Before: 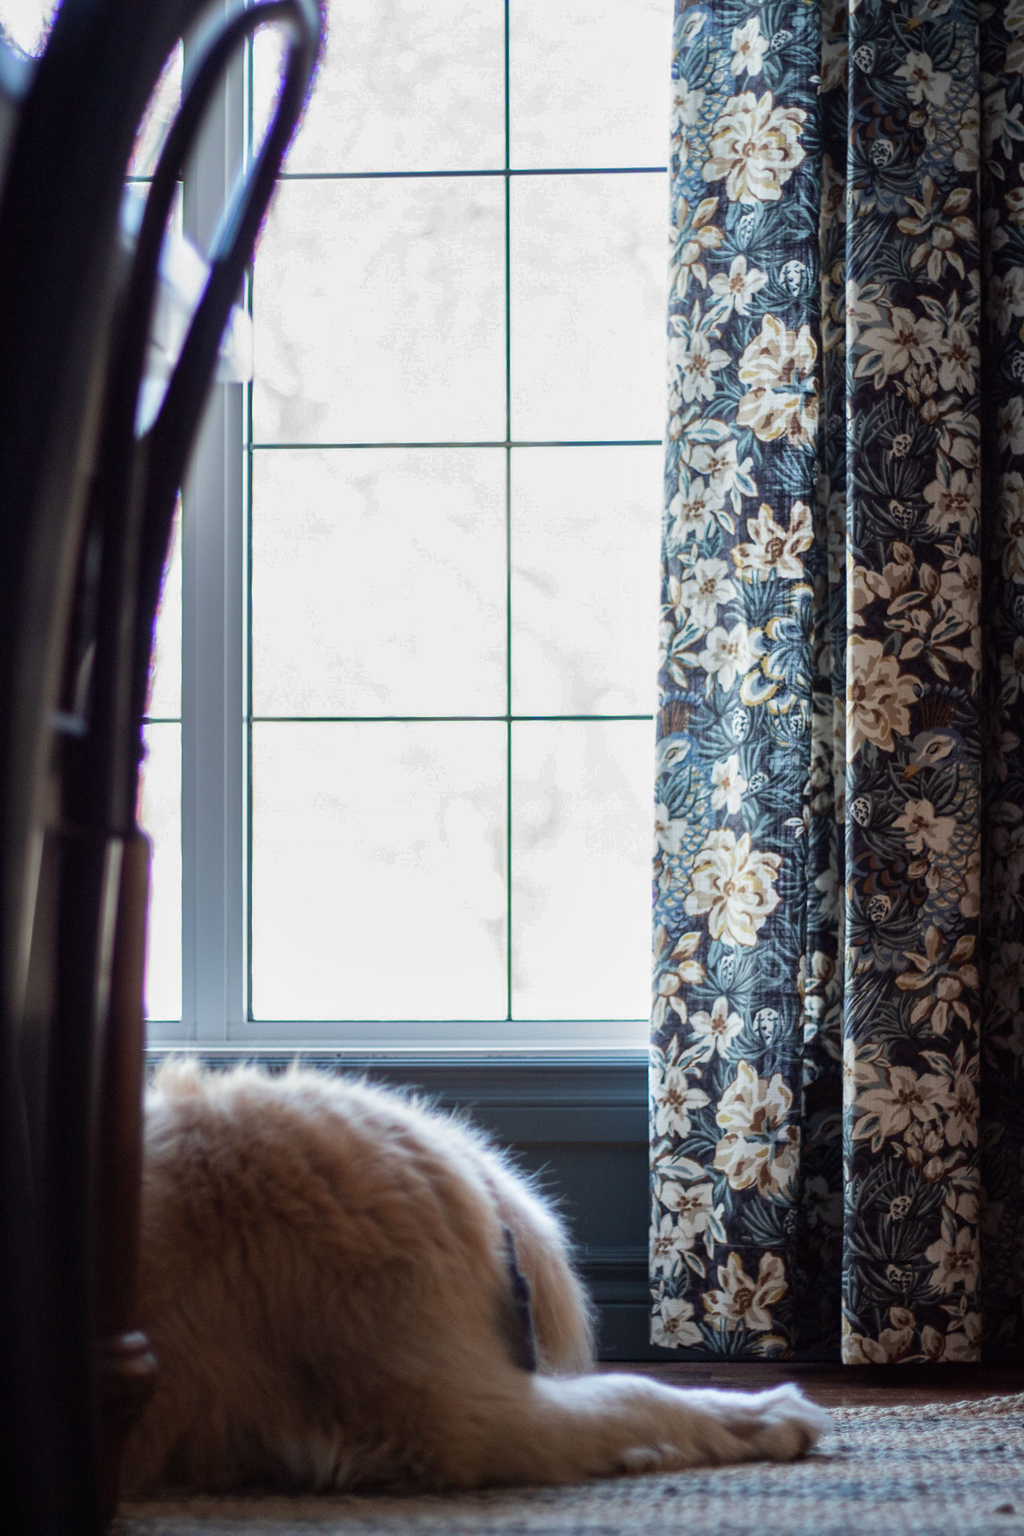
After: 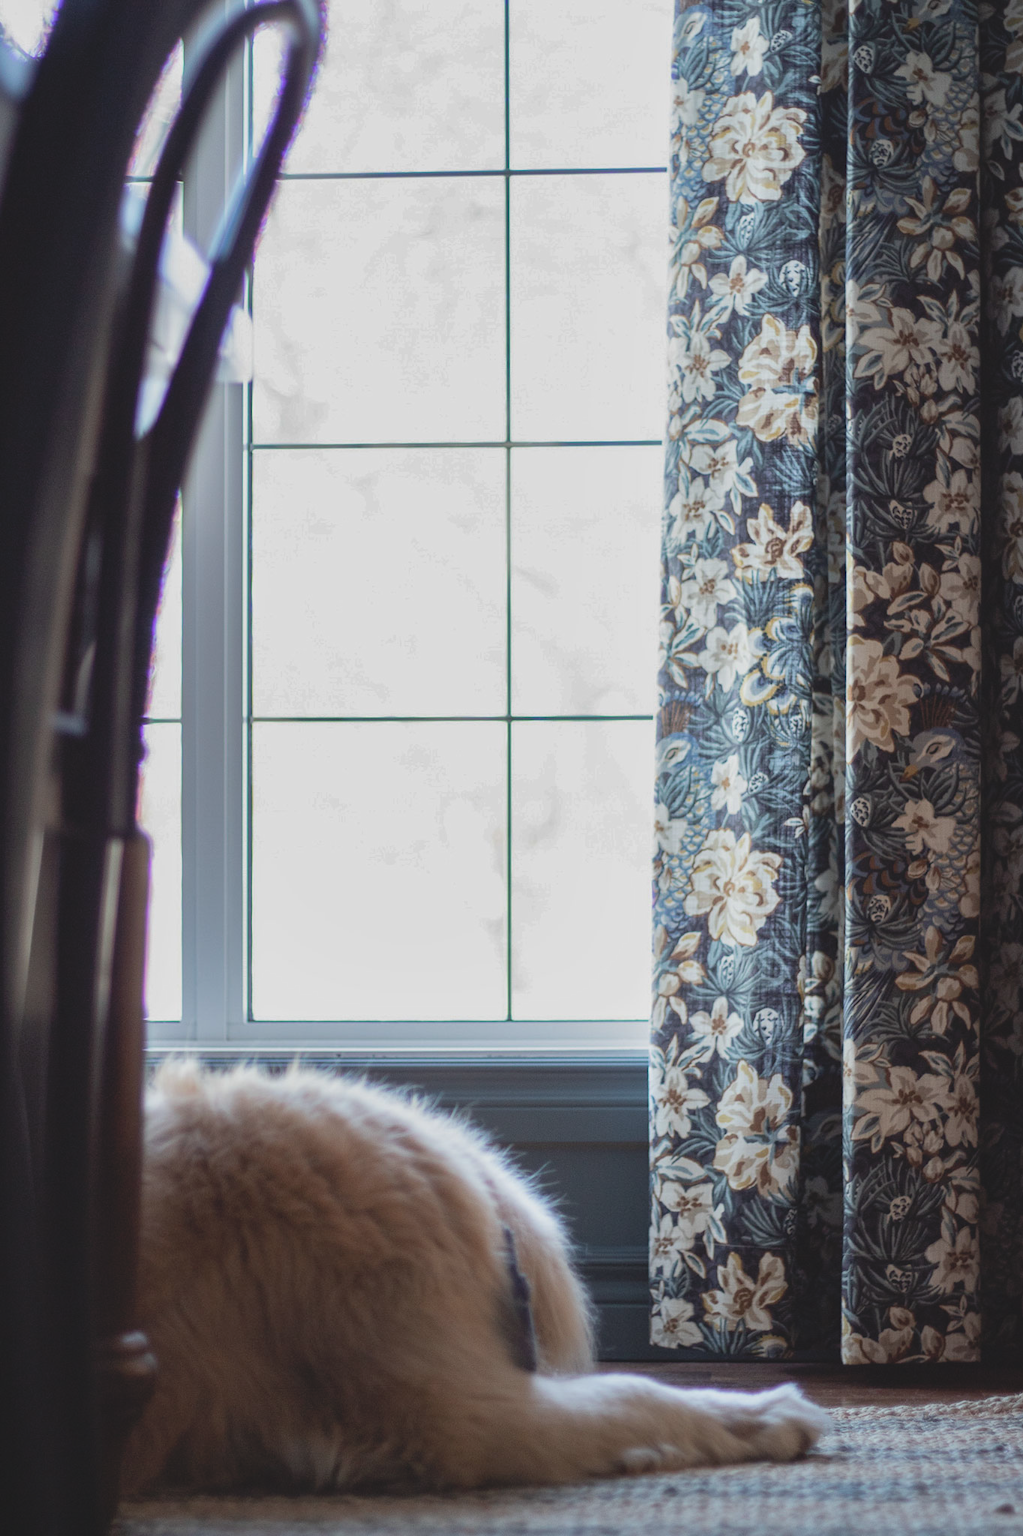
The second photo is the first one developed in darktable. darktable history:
contrast brightness saturation: contrast -0.165, brightness 0.045, saturation -0.14
